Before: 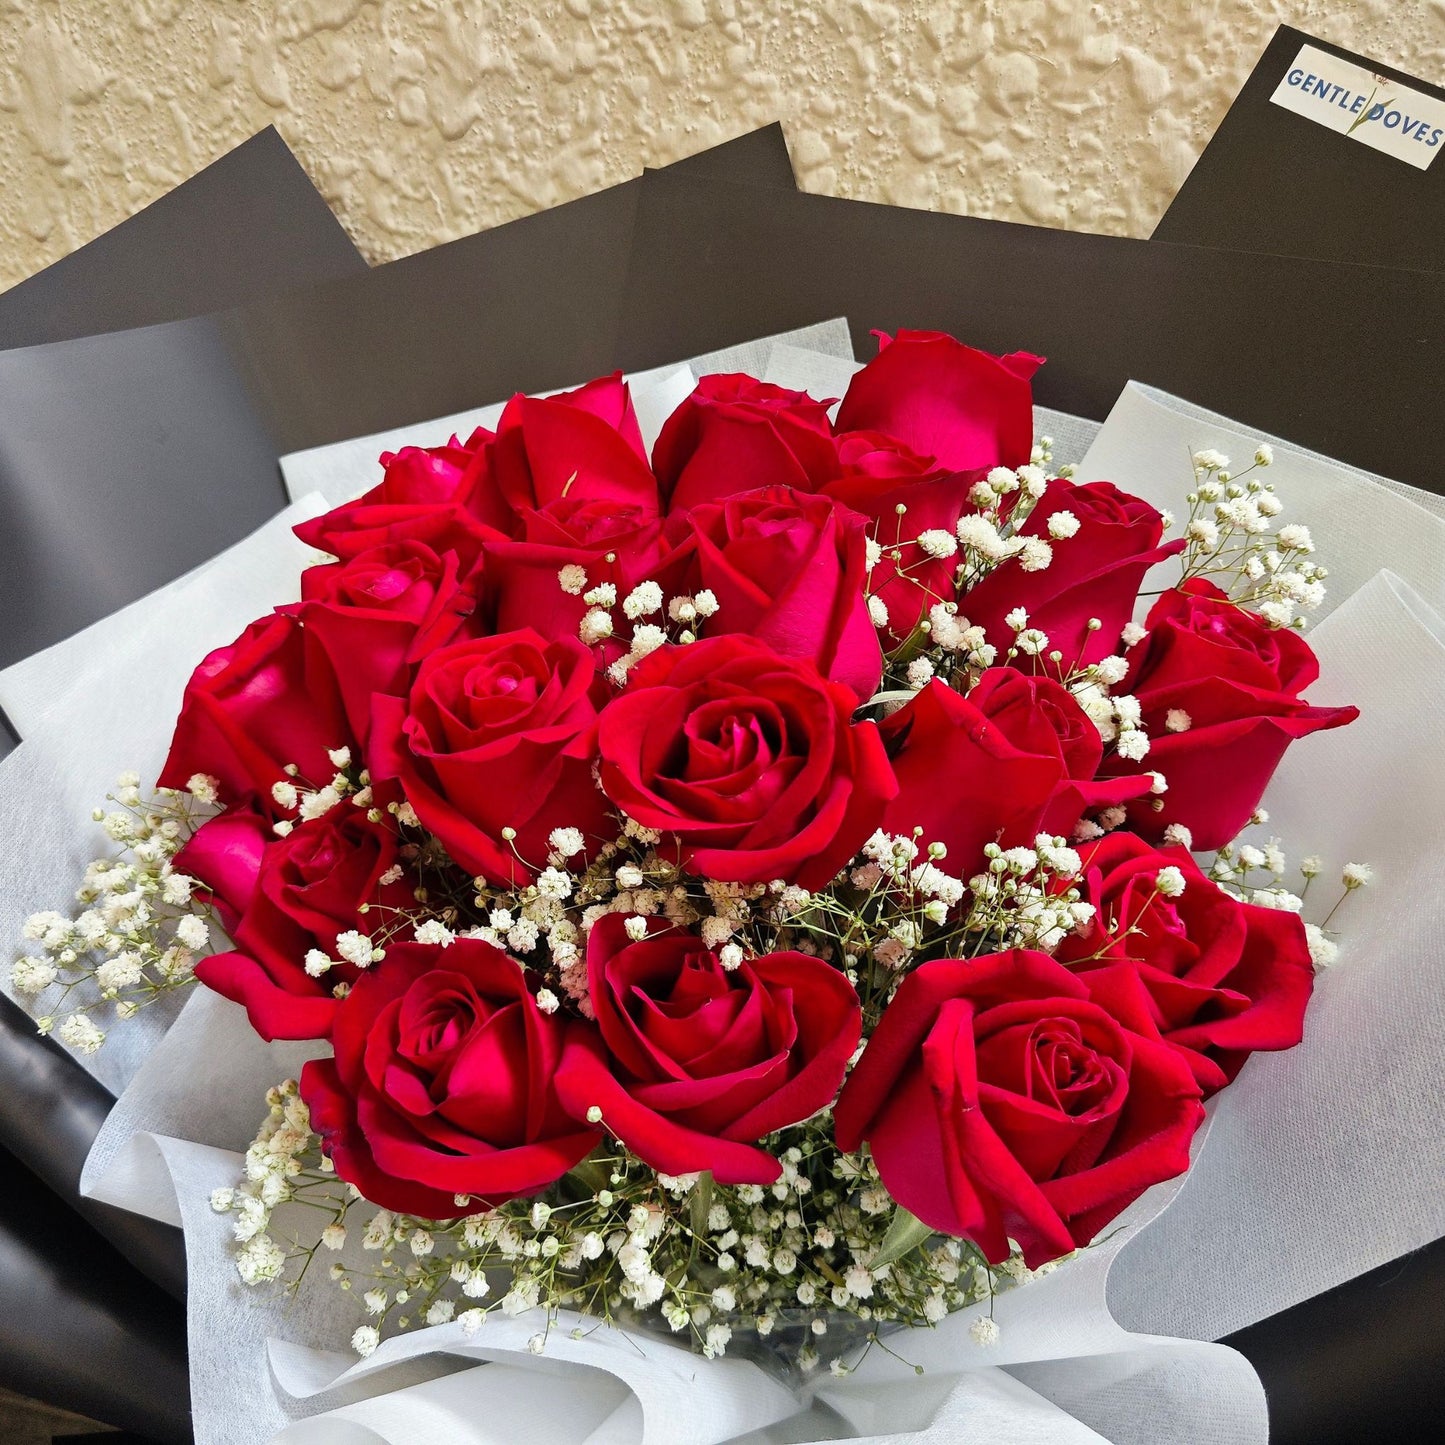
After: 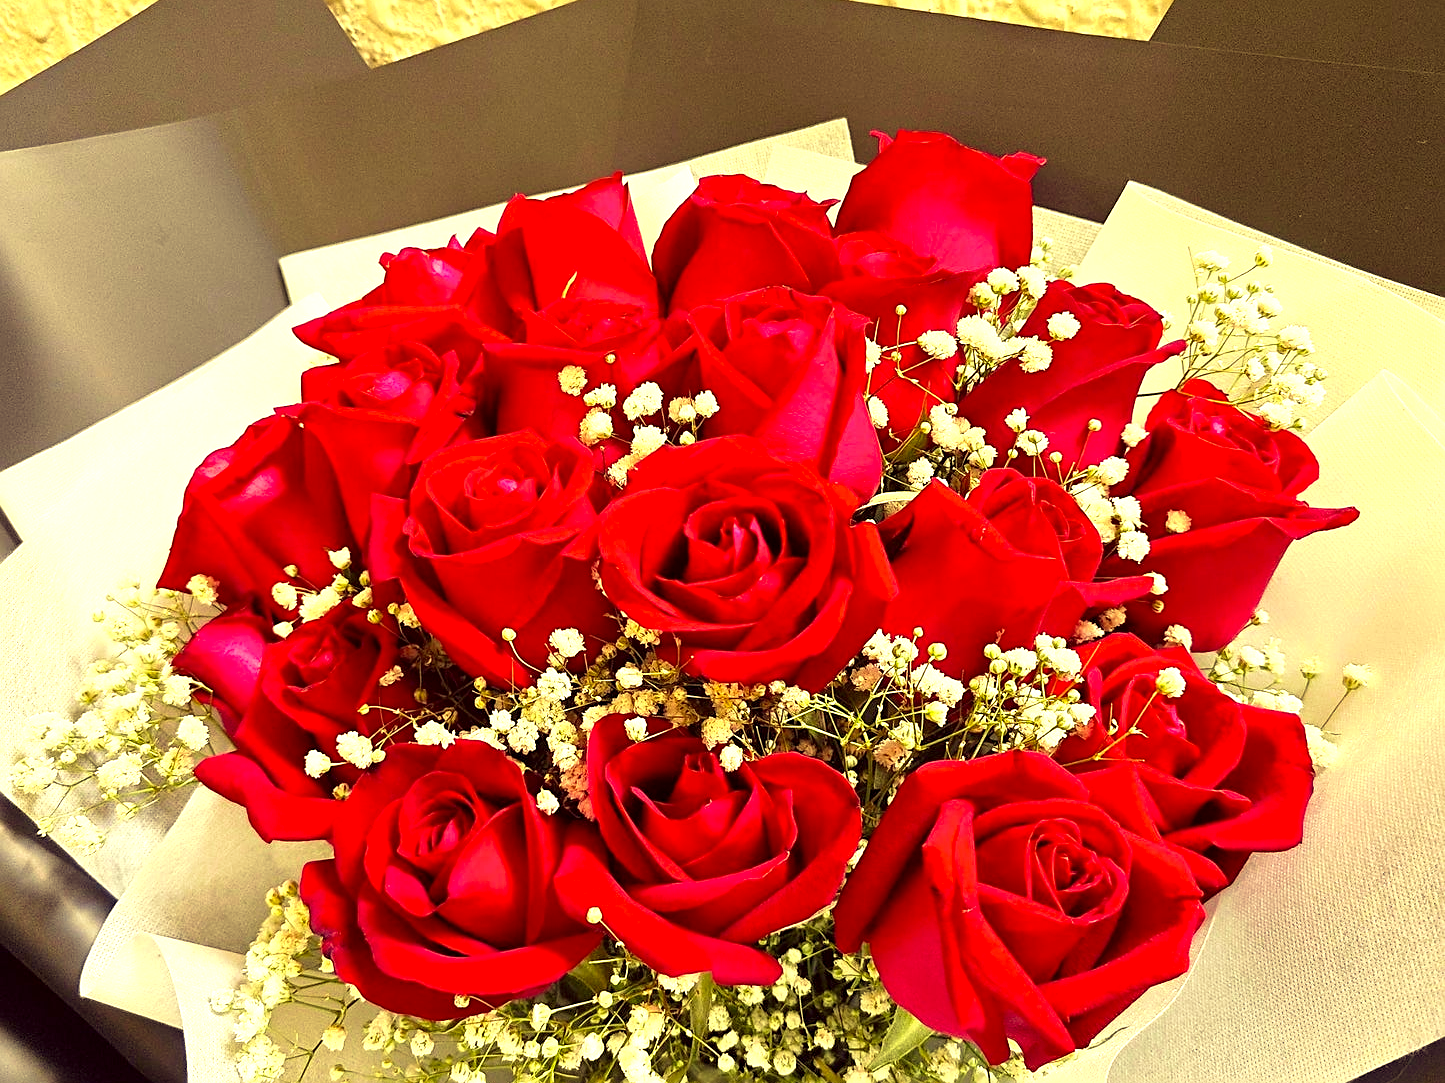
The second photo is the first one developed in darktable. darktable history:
crop: top 13.819%, bottom 11.169%
exposure: black level correction 0.001, exposure 1 EV, compensate highlight preservation false
velvia: on, module defaults
sharpen: on, module defaults
color correction: highlights a* -0.482, highlights b* 40, shadows a* 9.8, shadows b* -0.161
